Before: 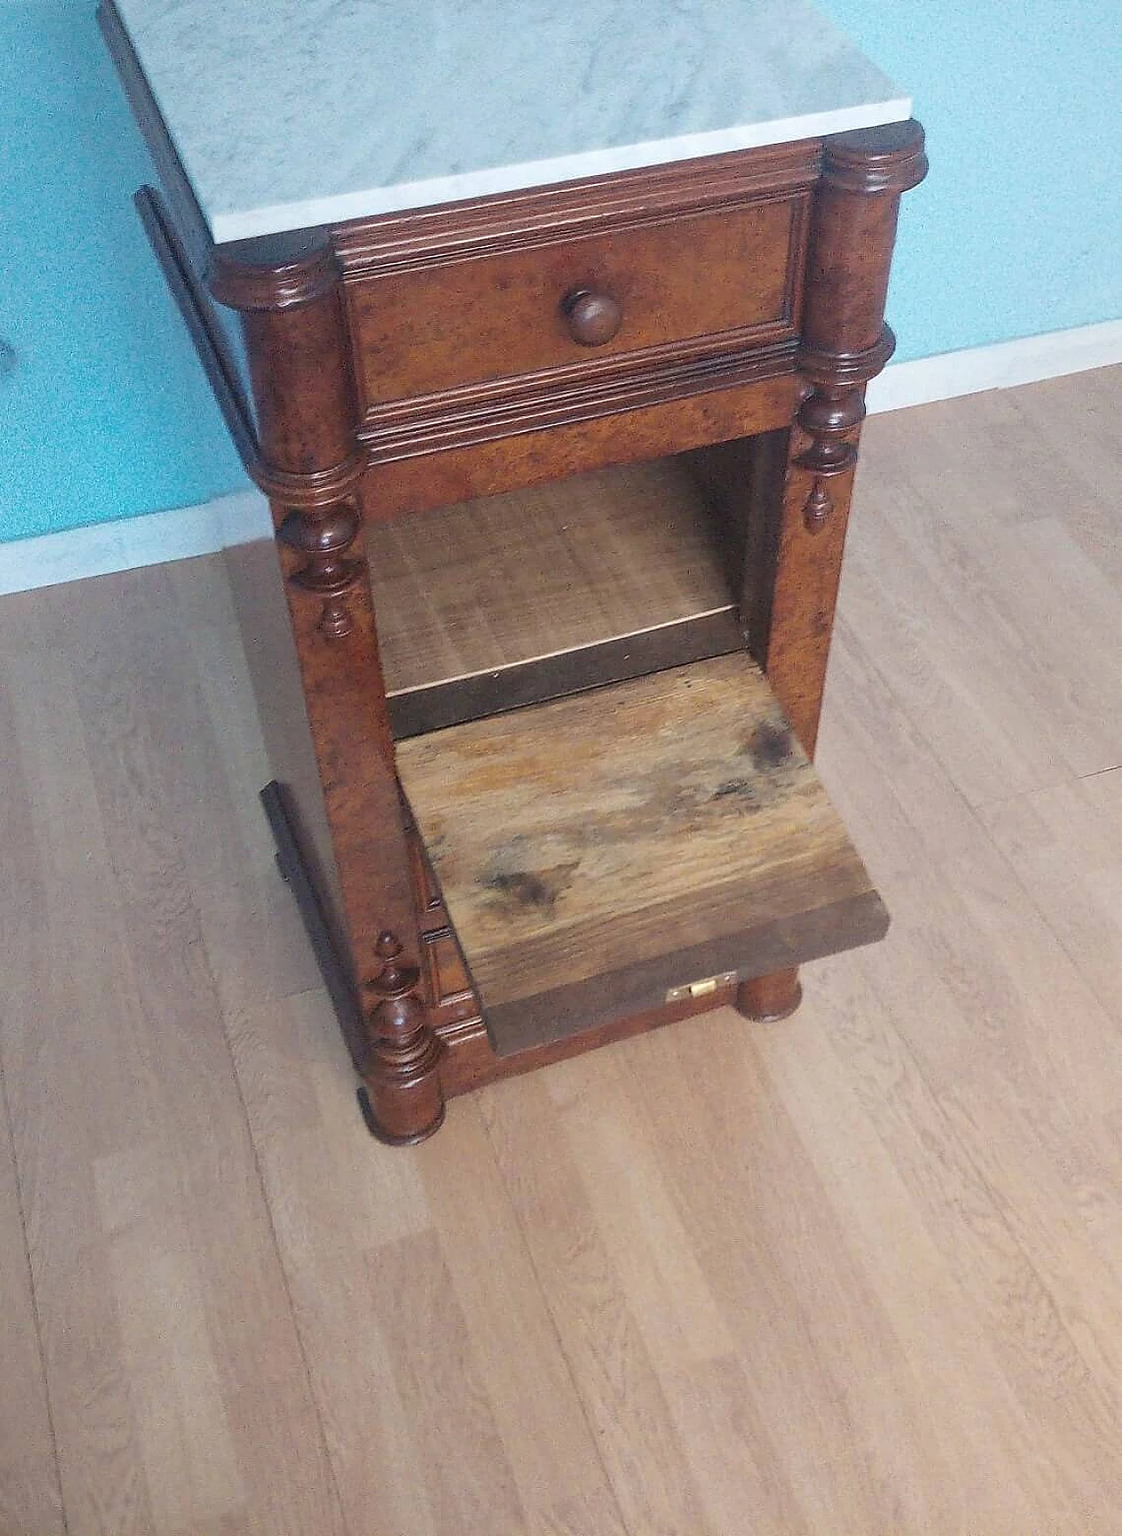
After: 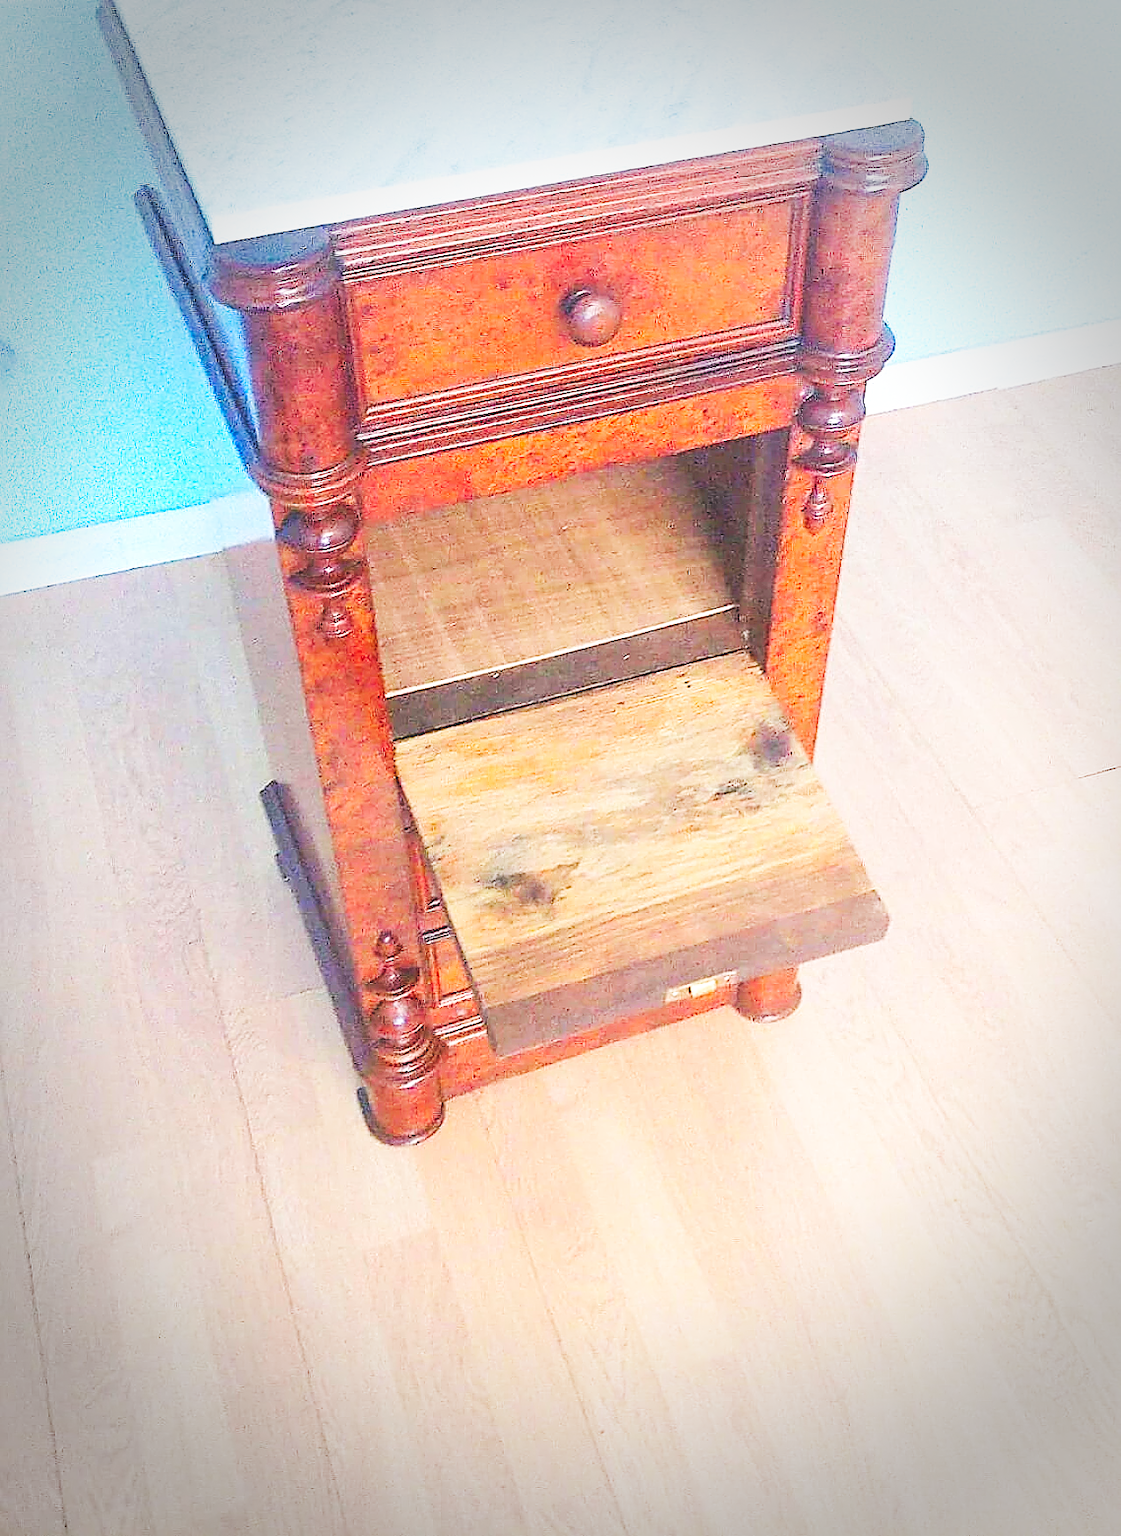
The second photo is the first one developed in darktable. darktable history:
base curve: curves: ch0 [(0, 0.003) (0.001, 0.002) (0.006, 0.004) (0.02, 0.022) (0.048, 0.086) (0.094, 0.234) (0.162, 0.431) (0.258, 0.629) (0.385, 0.8) (0.548, 0.918) (0.751, 0.988) (1, 1)], preserve colors none
sharpen: radius 2.537, amount 0.632
levels: levels [0.044, 0.416, 0.908]
vignetting: fall-off start 63.83%, width/height ratio 0.885, dithering 8-bit output
contrast brightness saturation: contrast -0.174, saturation 0.189
